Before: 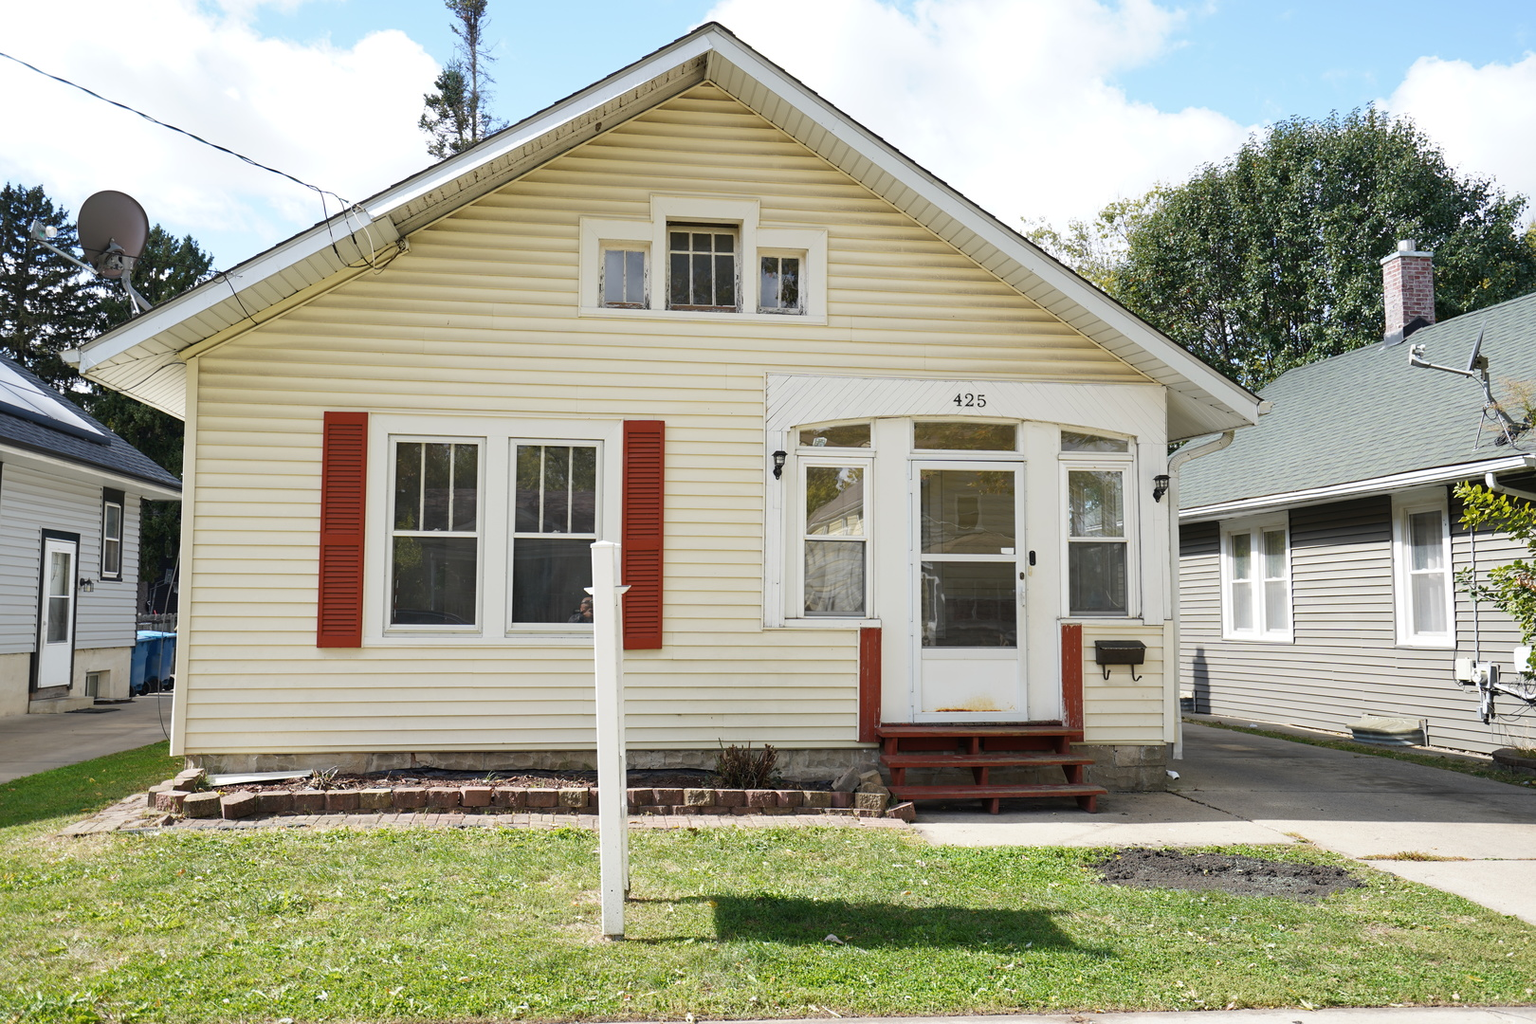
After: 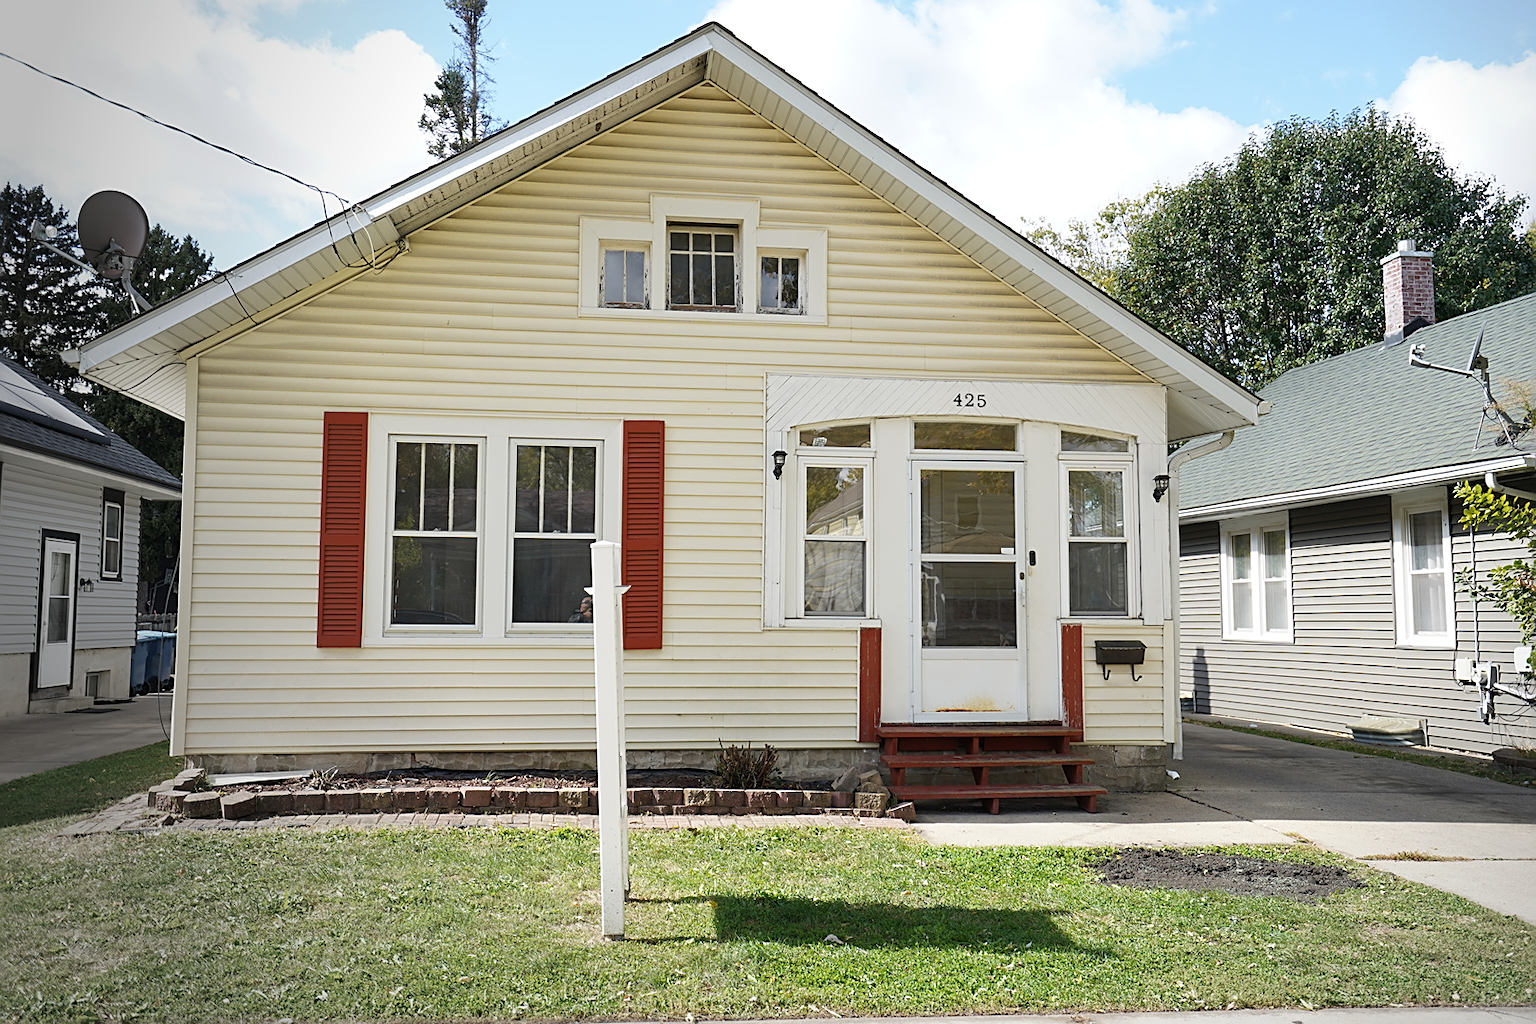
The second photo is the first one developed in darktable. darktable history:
sharpen: on, module defaults
vignetting: fall-off start 73.57%, center (0.22, -0.235)
